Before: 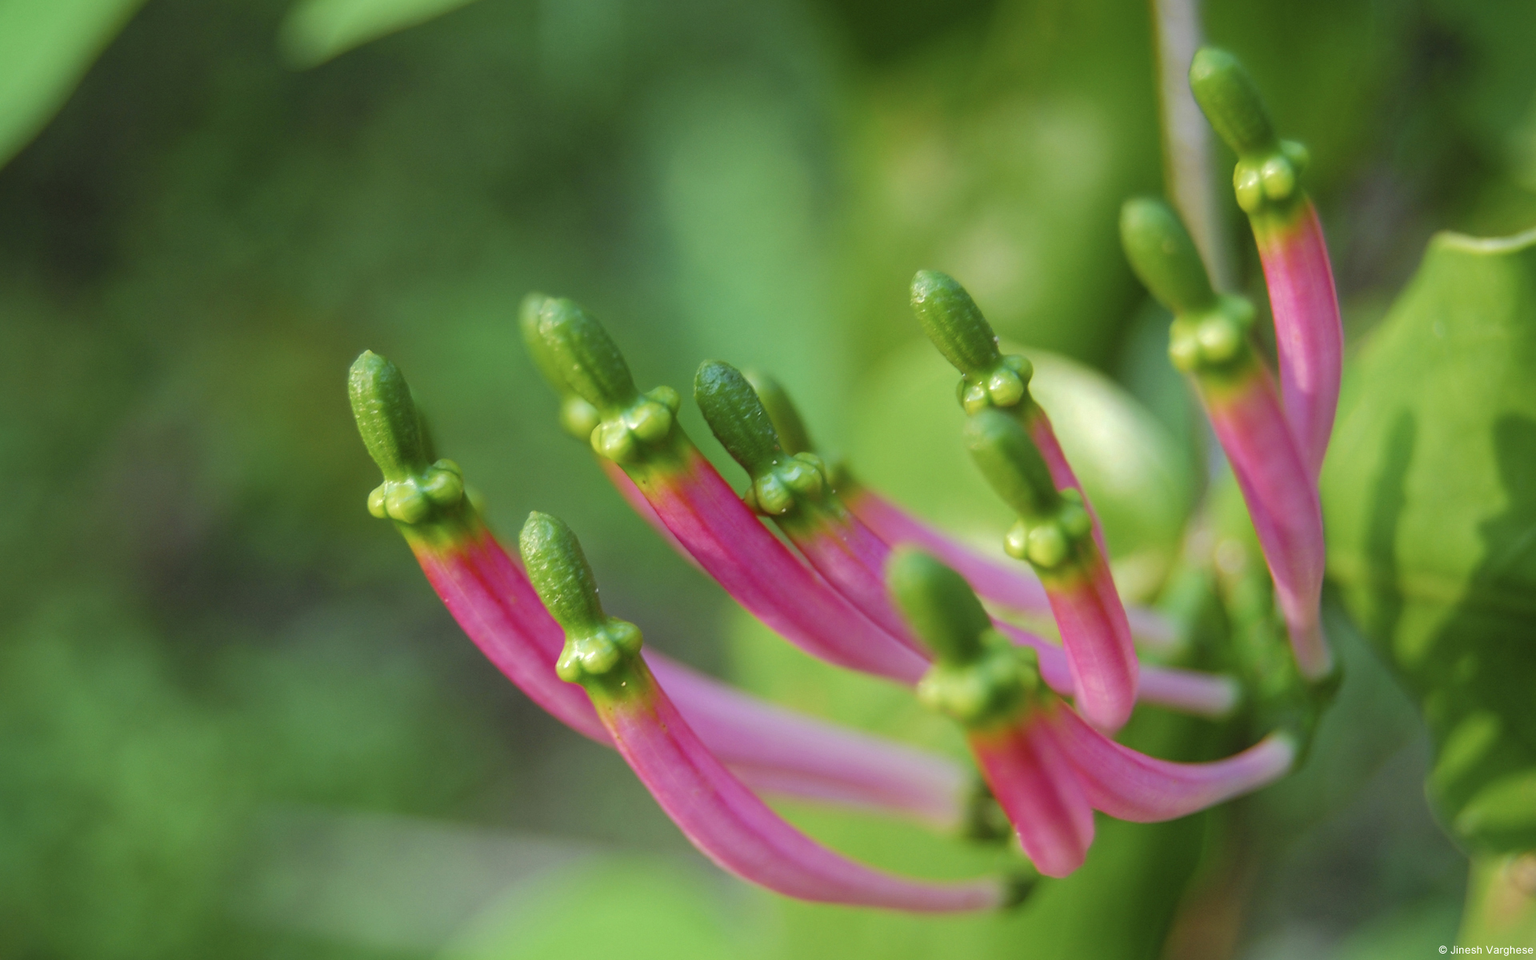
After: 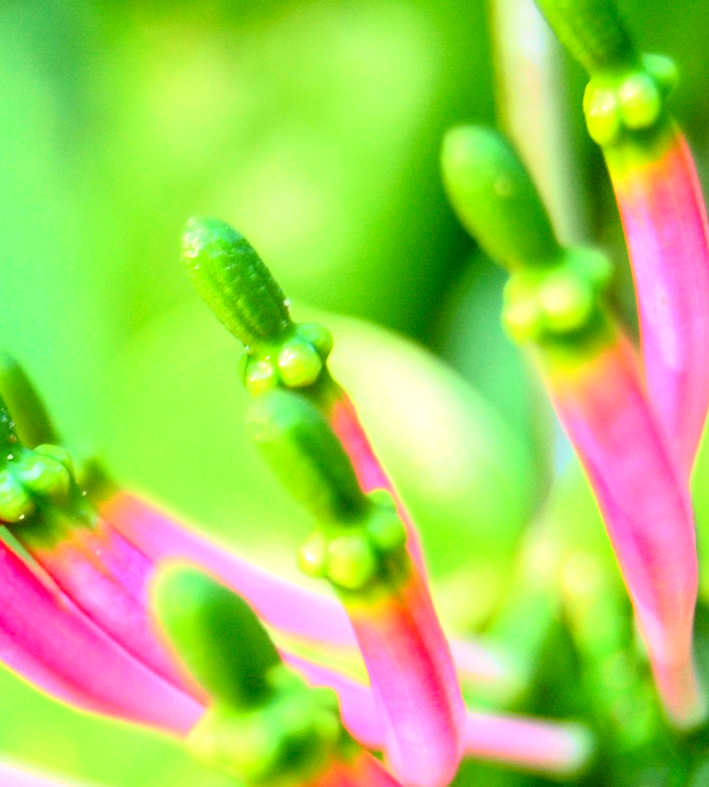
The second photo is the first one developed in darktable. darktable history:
crop and rotate: left 49.936%, top 10.094%, right 13.136%, bottom 24.256%
tone curve: curves: ch0 [(0, 0.023) (0.137, 0.069) (0.249, 0.163) (0.487, 0.491) (0.778, 0.858) (0.896, 0.94) (1, 0.988)]; ch1 [(0, 0) (0.396, 0.369) (0.483, 0.459) (0.498, 0.5) (0.515, 0.517) (0.562, 0.6) (0.611, 0.667) (0.692, 0.744) (0.798, 0.863) (1, 1)]; ch2 [(0, 0) (0.426, 0.398) (0.483, 0.481) (0.503, 0.503) (0.526, 0.527) (0.549, 0.59) (0.62, 0.666) (0.705, 0.755) (0.985, 0.966)], color space Lab, independent channels
exposure: black level correction 0, exposure 1.198 EV, compensate exposure bias true, compensate highlight preservation false
